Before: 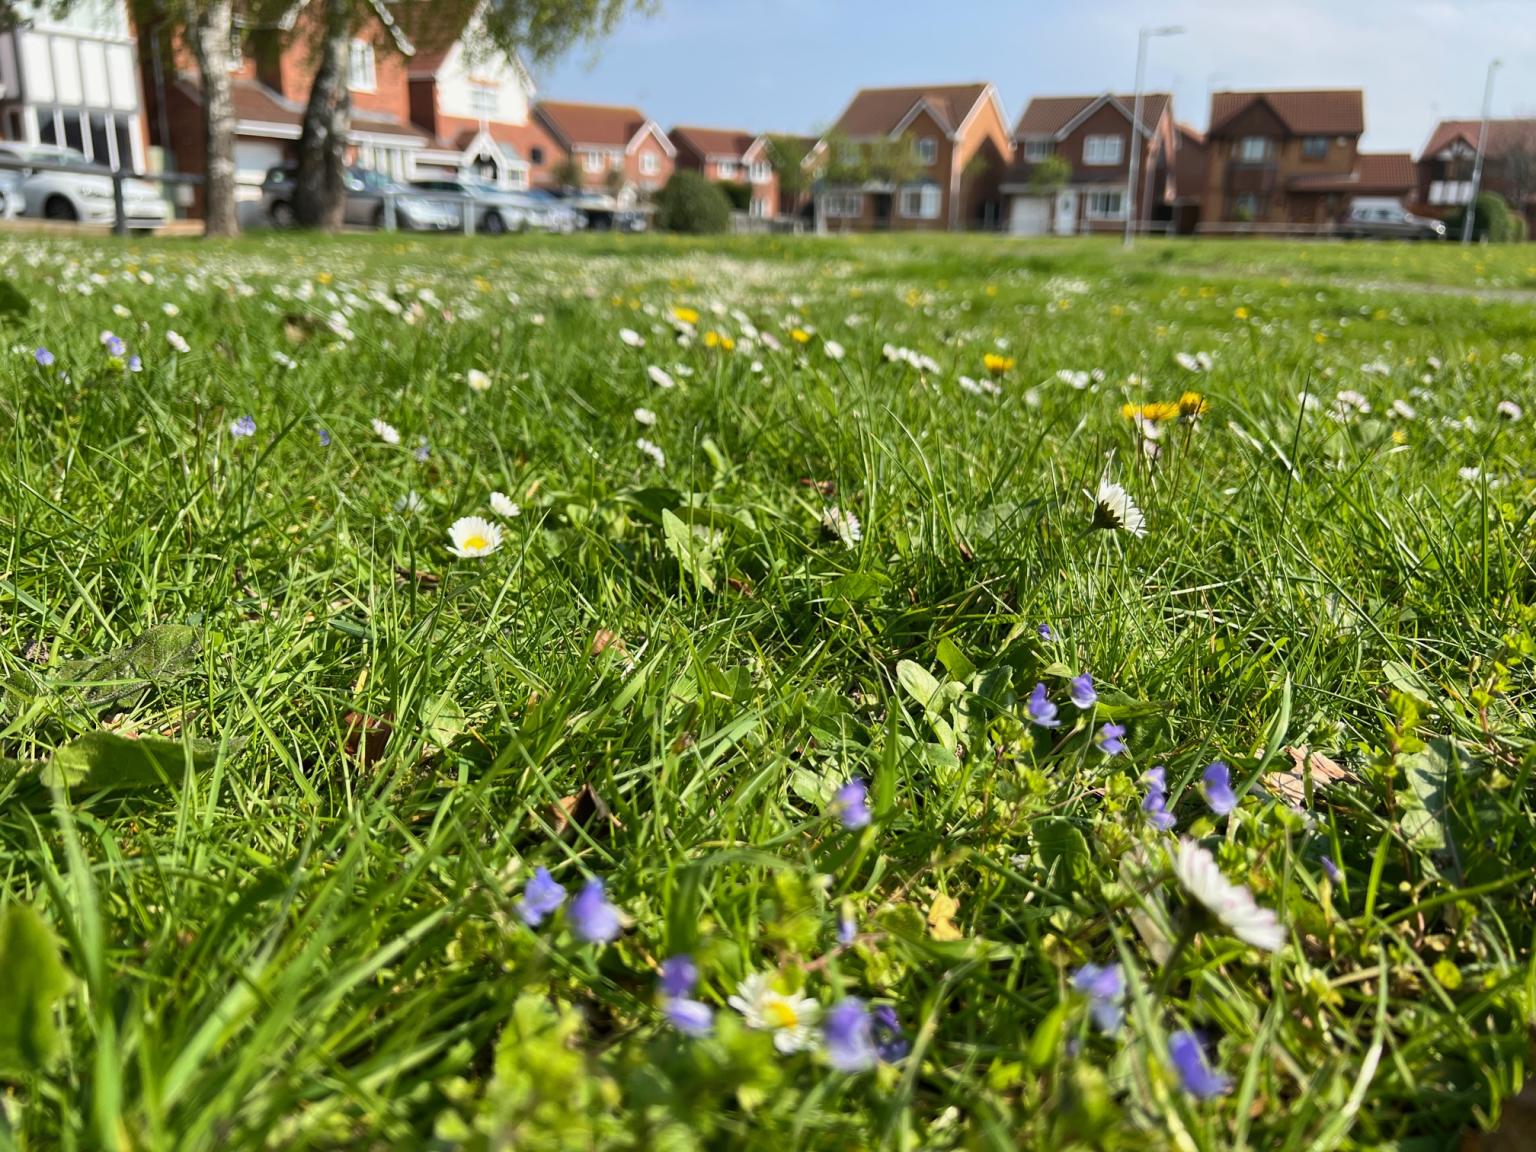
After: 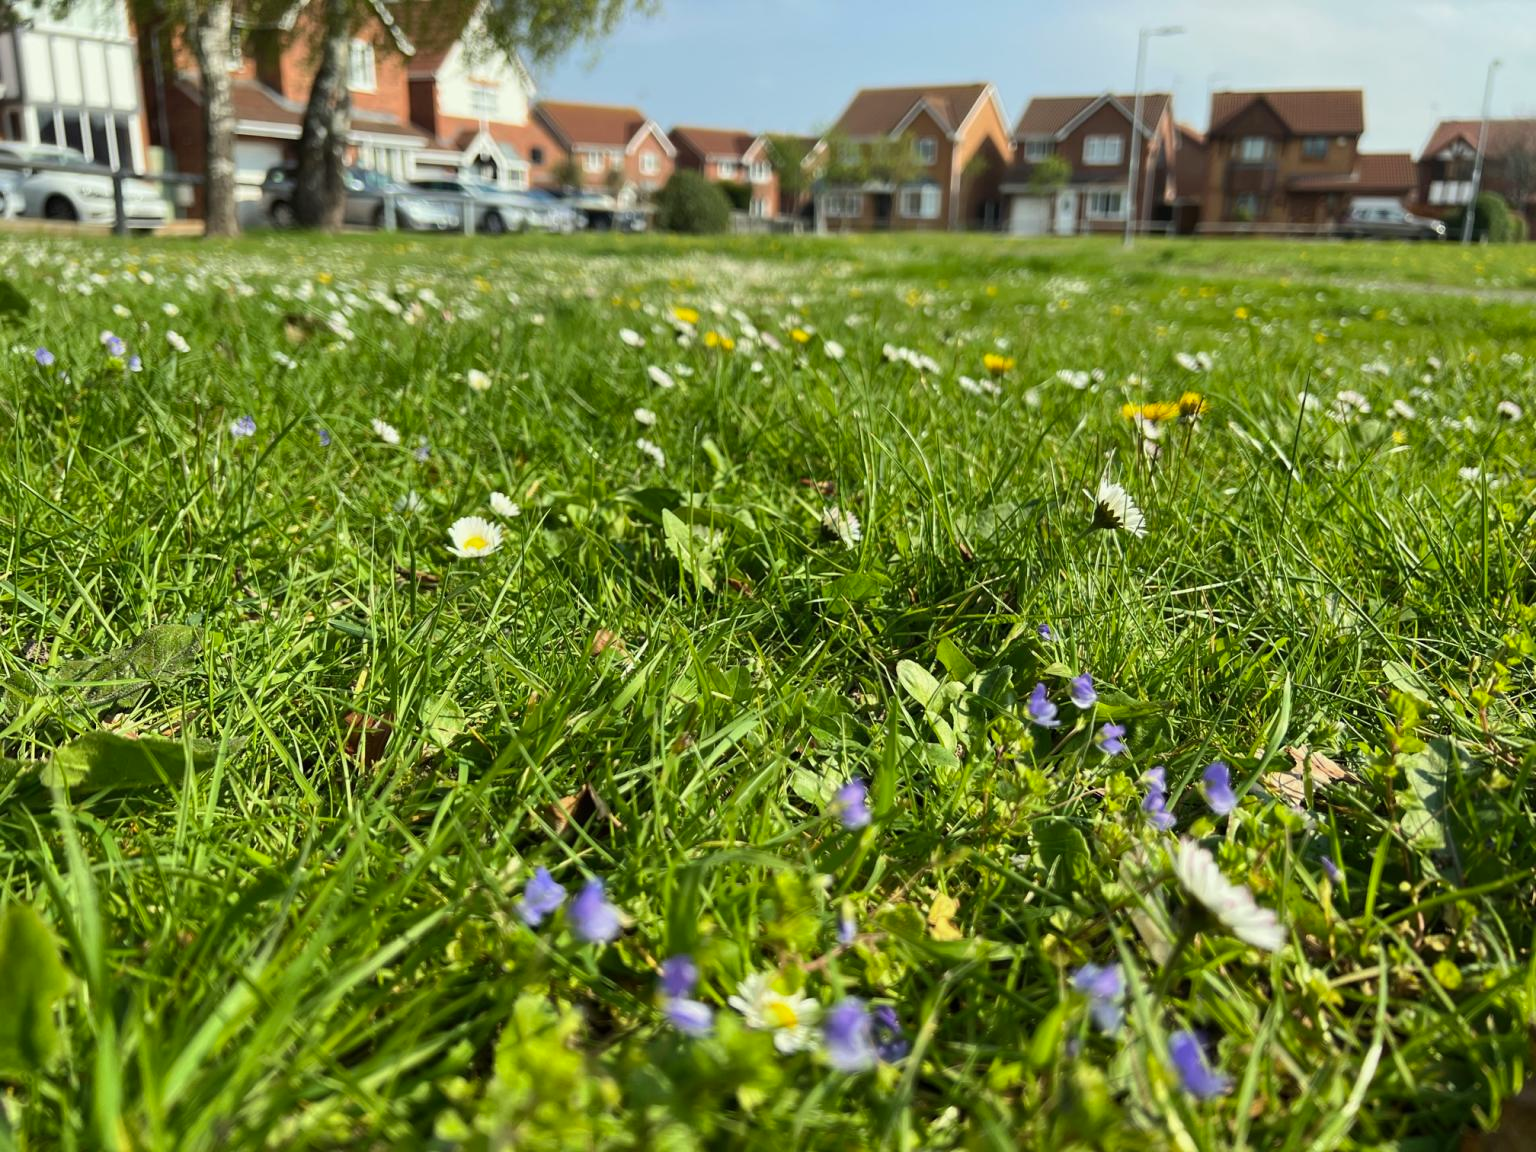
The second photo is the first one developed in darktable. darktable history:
color balance rgb: linear chroma grading › global chroma 0.537%, perceptual saturation grading › global saturation -0.098%
color correction: highlights a* -4.25, highlights b* 6.41
